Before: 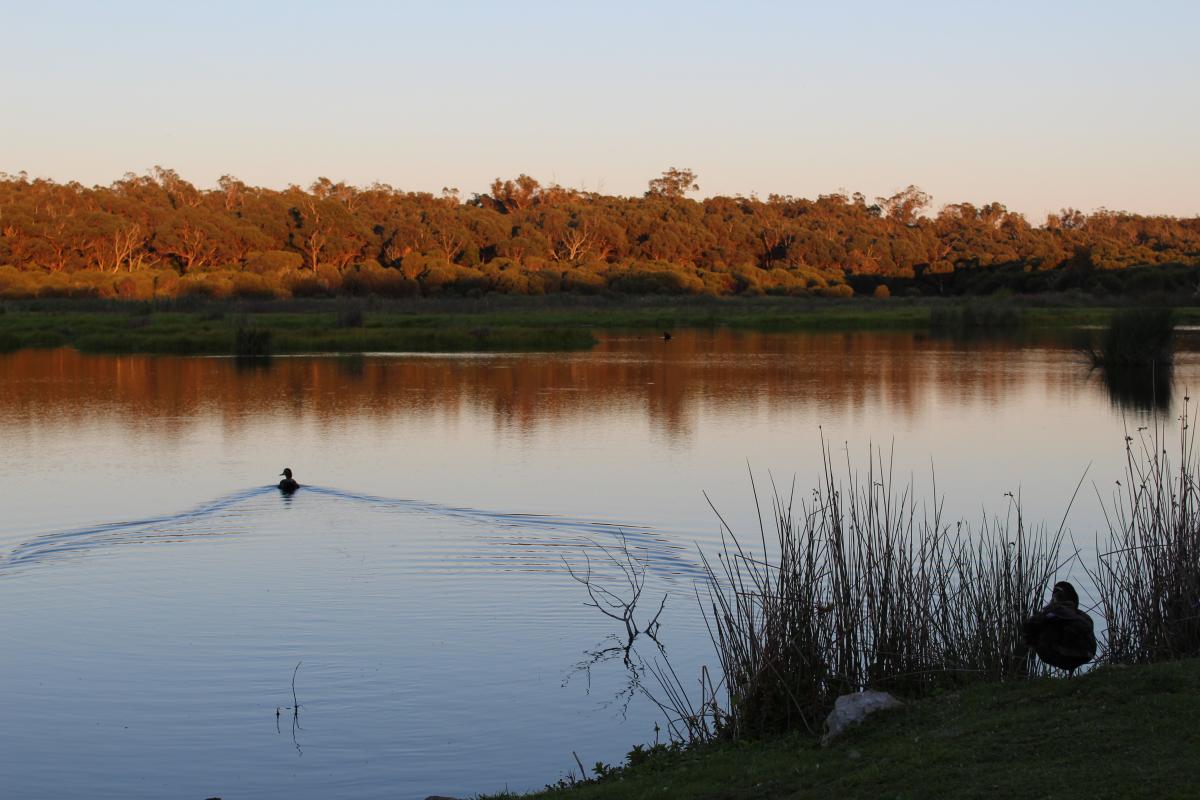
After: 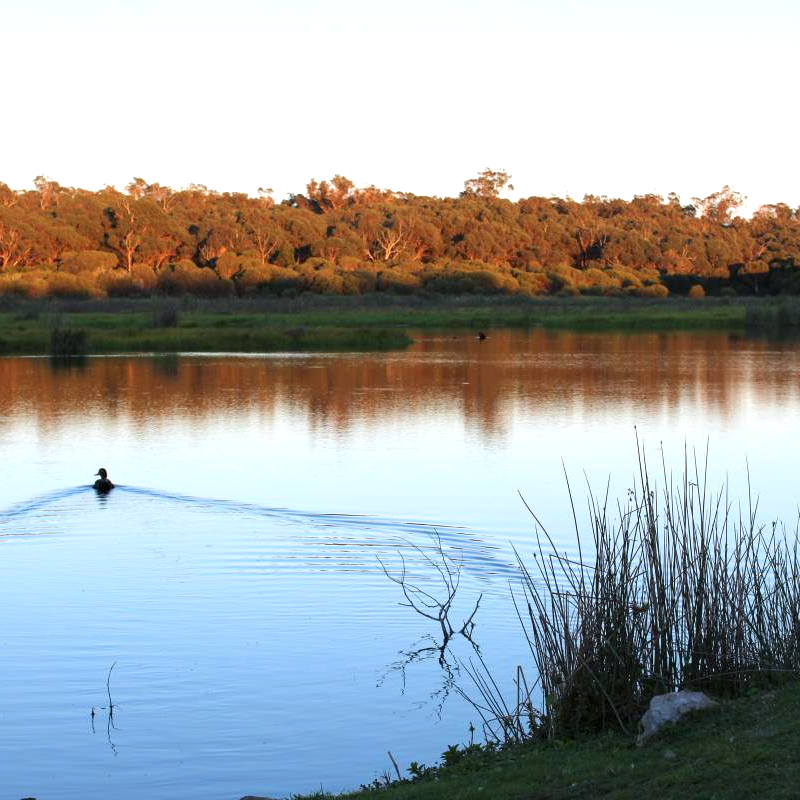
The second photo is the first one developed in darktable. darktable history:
color calibration: illuminant F (fluorescent), F source F9 (Cool White Deluxe 4150 K) – high CRI, x 0.374, y 0.373, temperature 4158.34 K
crop and rotate: left 15.446%, right 17.836%
exposure: black level correction 0.001, exposure 1.05 EV, compensate exposure bias true, compensate highlight preservation false
